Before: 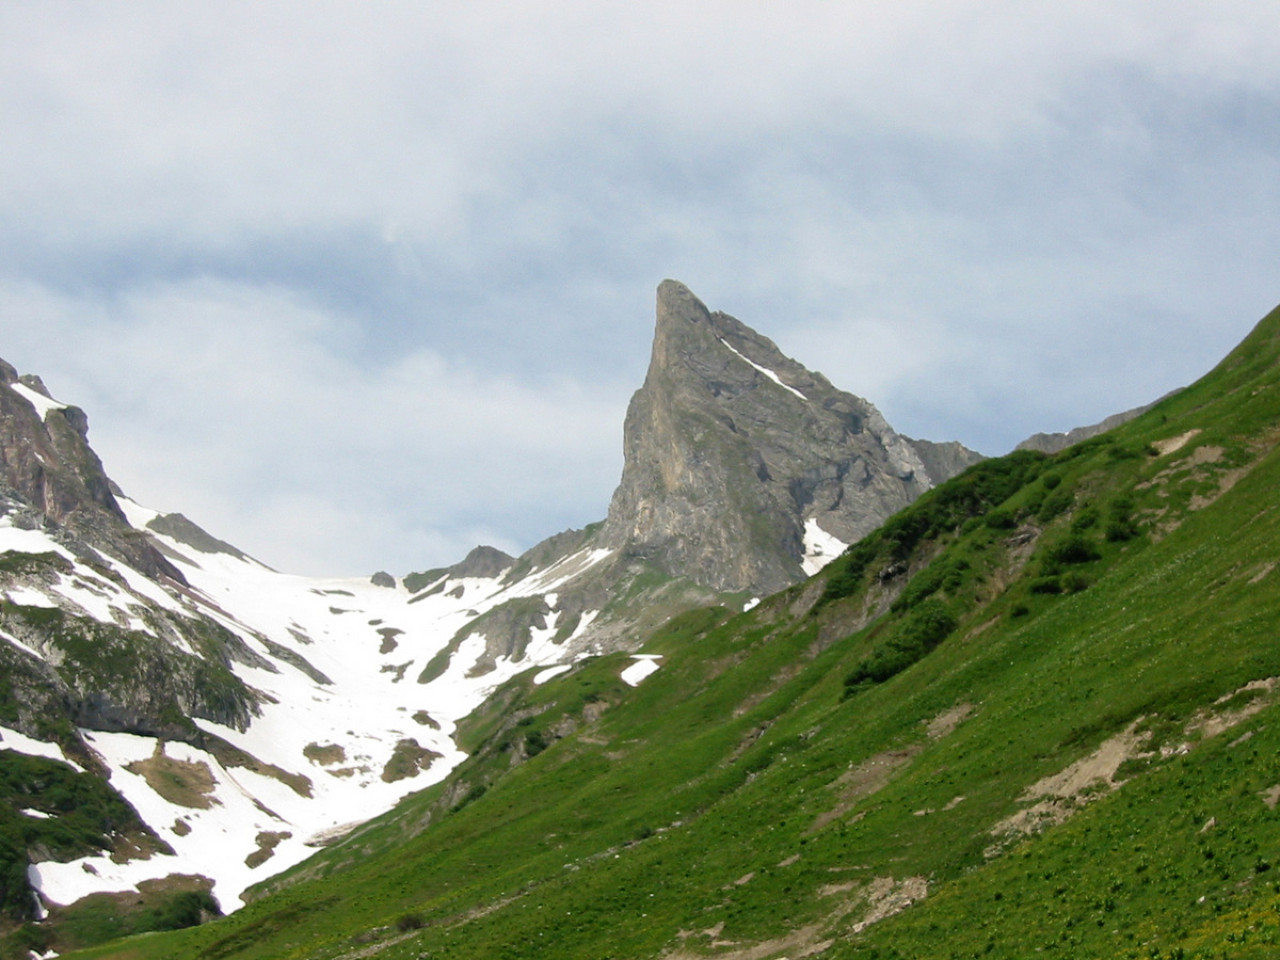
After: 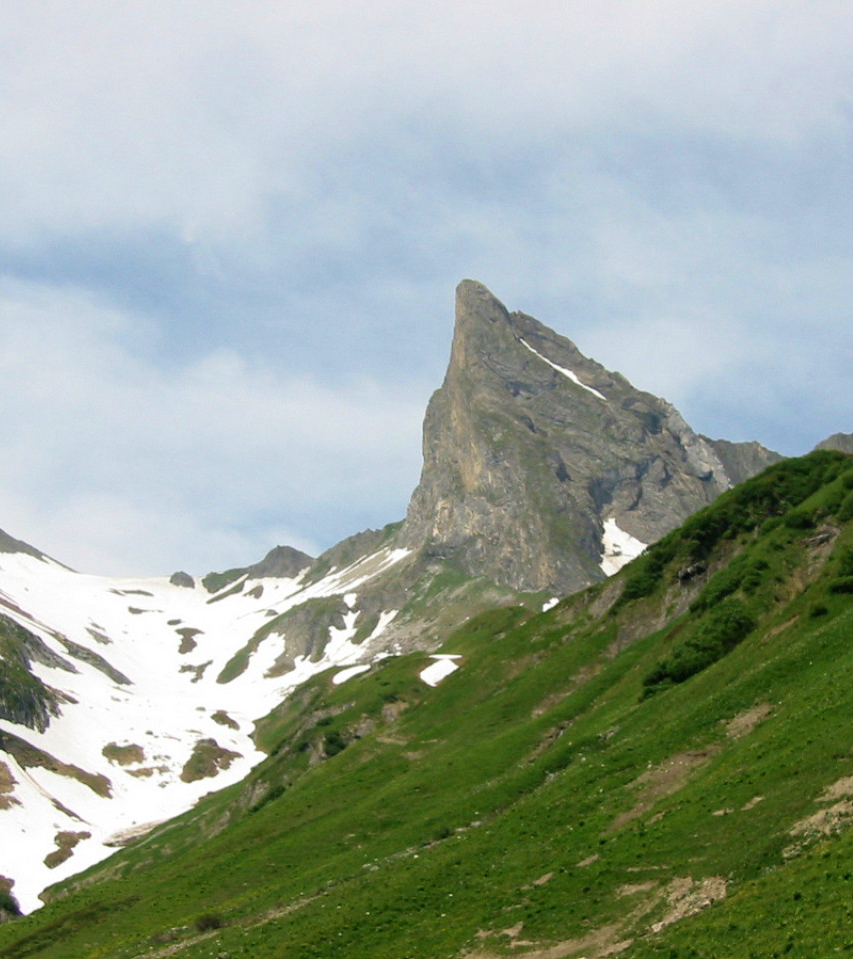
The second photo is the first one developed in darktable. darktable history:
white balance: emerald 1
velvia: on, module defaults
crop and rotate: left 15.754%, right 17.579%
